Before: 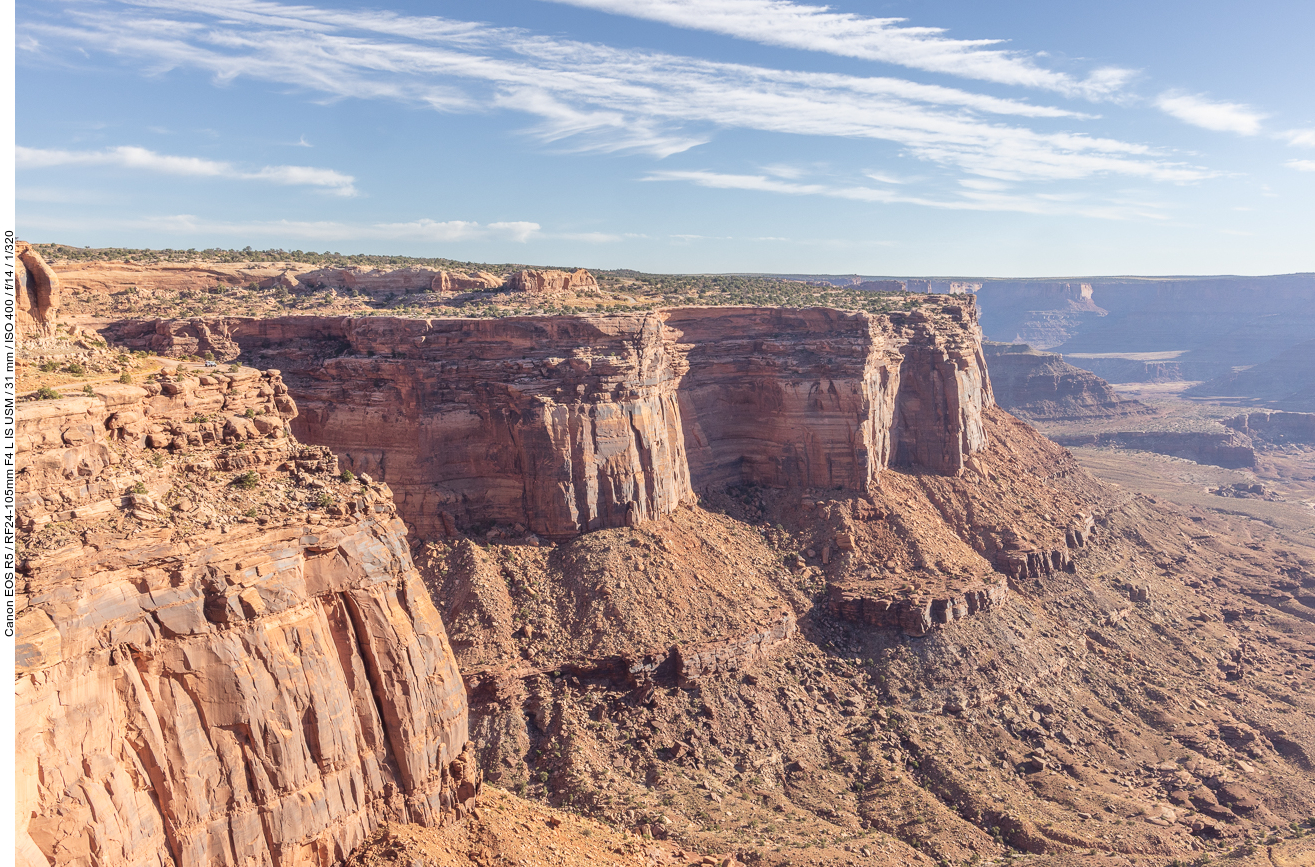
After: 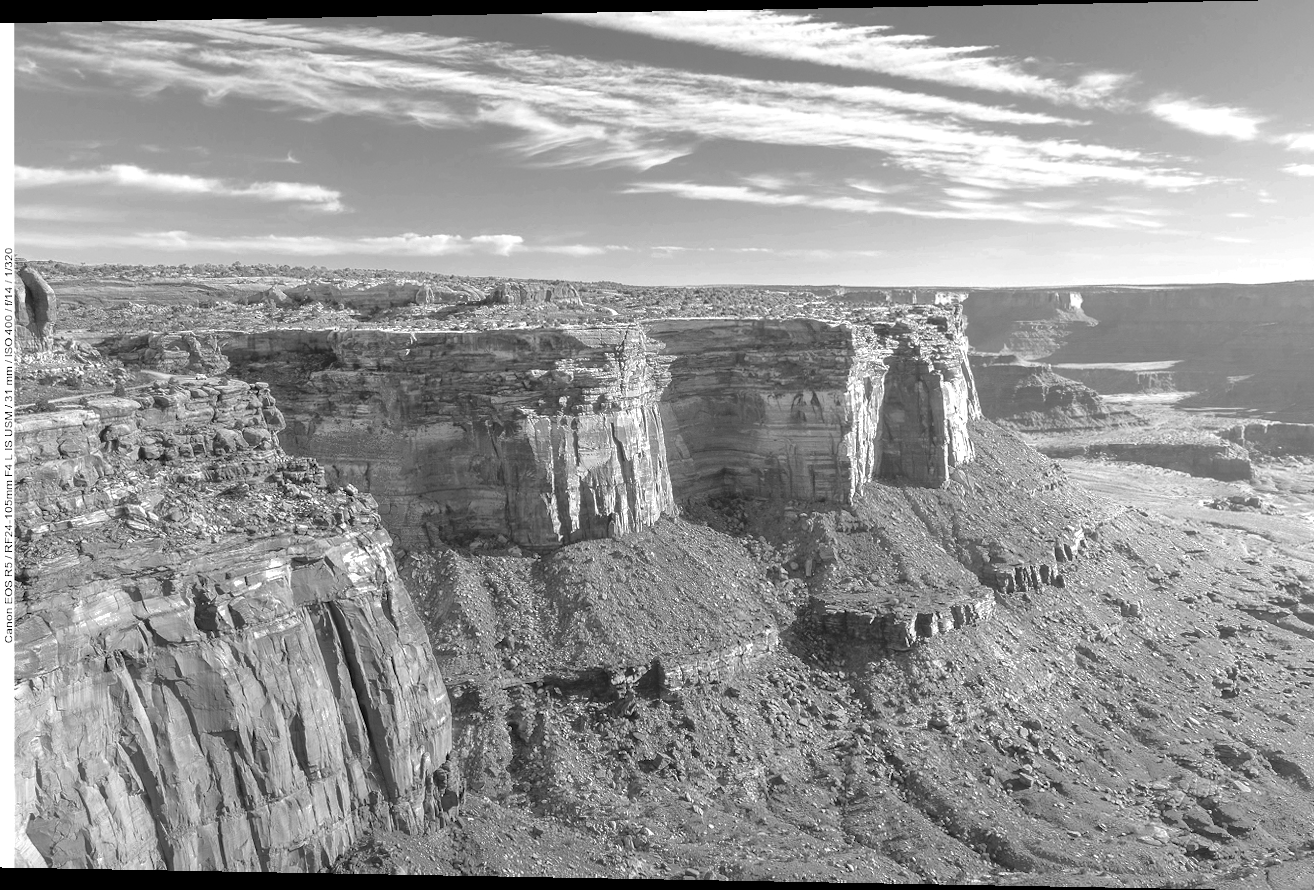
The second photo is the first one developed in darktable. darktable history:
rotate and perspective: lens shift (horizontal) -0.055, automatic cropping off
exposure: black level correction 0.001, exposure 0.5 EV, compensate exposure bias true, compensate highlight preservation false
contrast equalizer: y [[0.518, 0.517, 0.501, 0.5, 0.5, 0.5], [0.5 ×6], [0.5 ×6], [0 ×6], [0 ×6]]
color zones: curves: ch0 [(0.002, 0.429) (0.121, 0.212) (0.198, 0.113) (0.276, 0.344) (0.331, 0.541) (0.41, 0.56) (0.482, 0.289) (0.619, 0.227) (0.721, 0.18) (0.821, 0.435) (0.928, 0.555) (1, 0.587)]; ch1 [(0, 0) (0.143, 0) (0.286, 0) (0.429, 0) (0.571, 0) (0.714, 0) (0.857, 0)]
white balance: red 1.042, blue 1.17
monochrome: size 3.1
